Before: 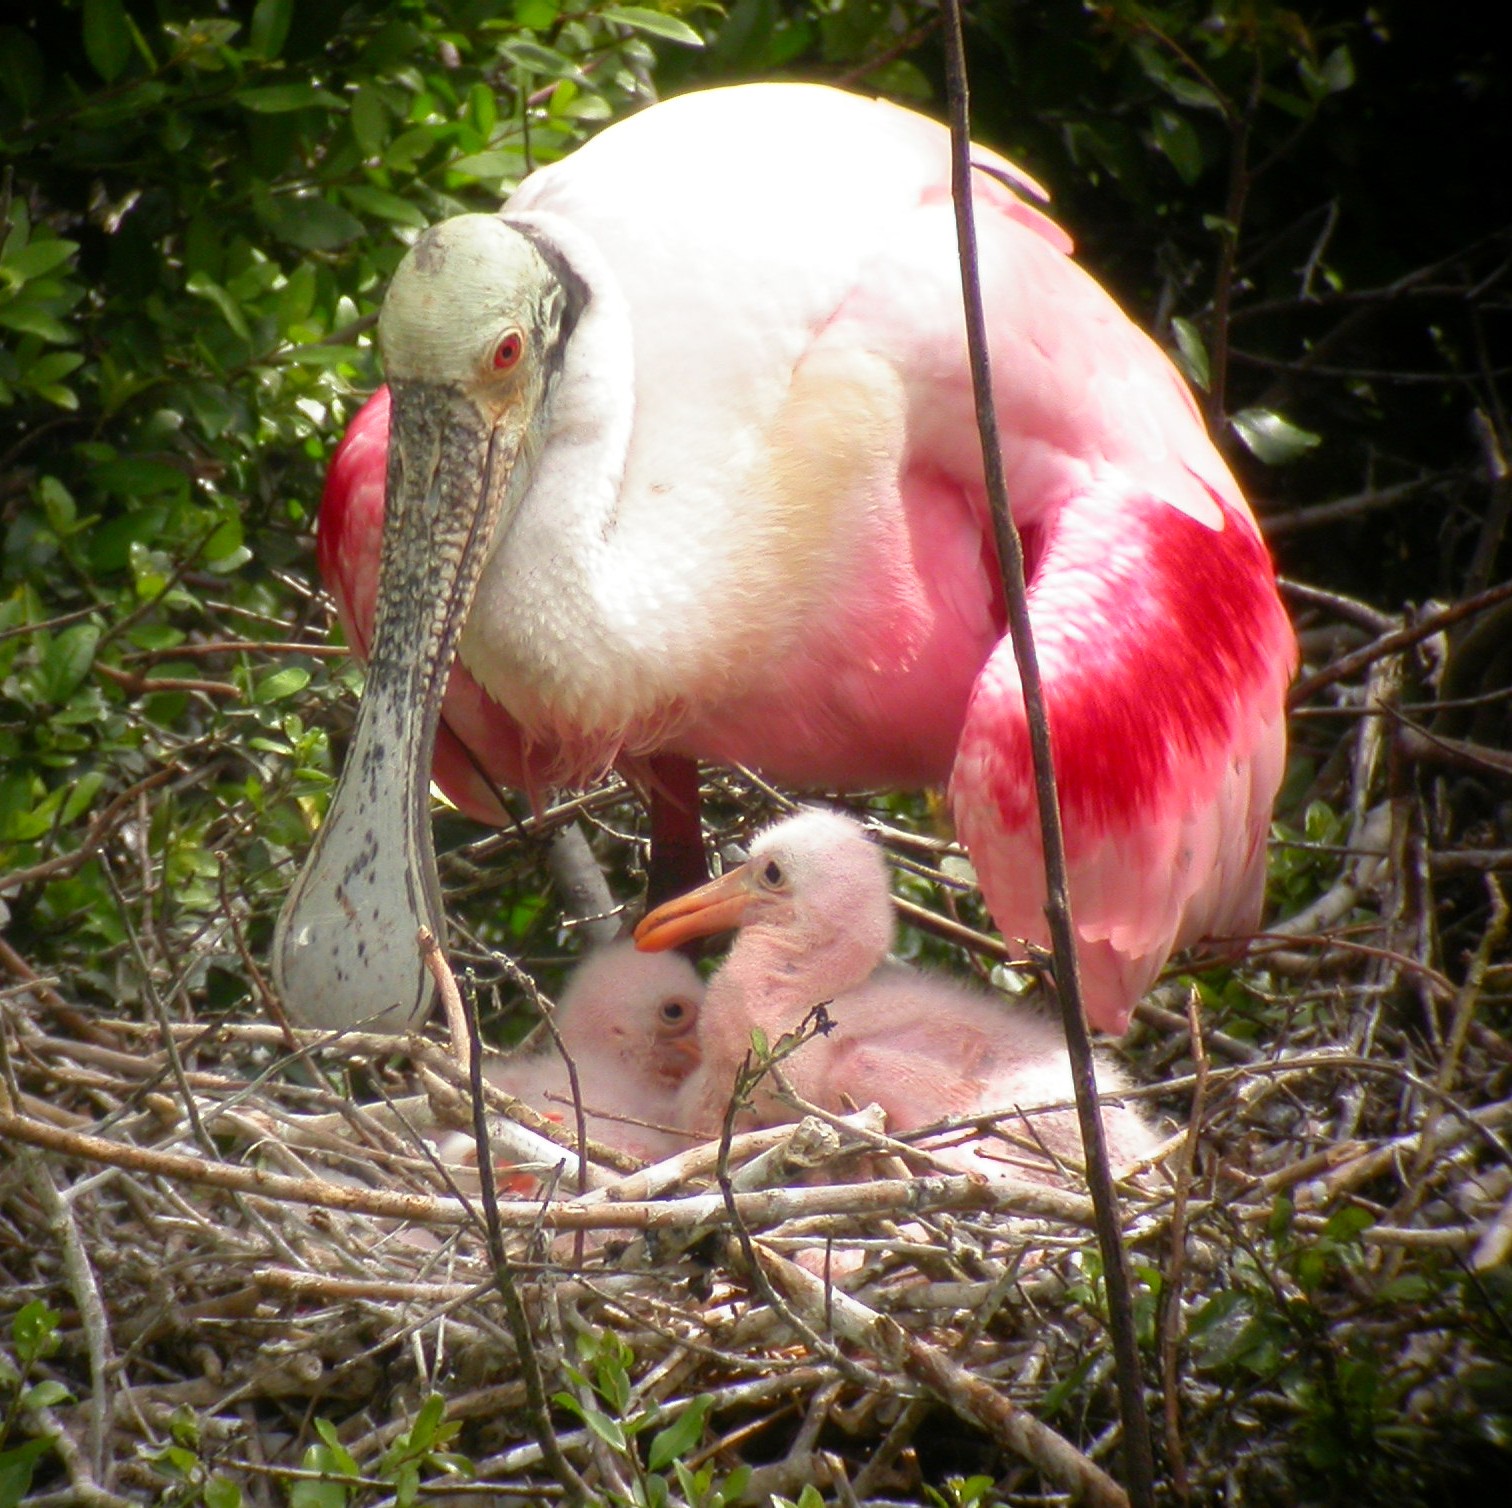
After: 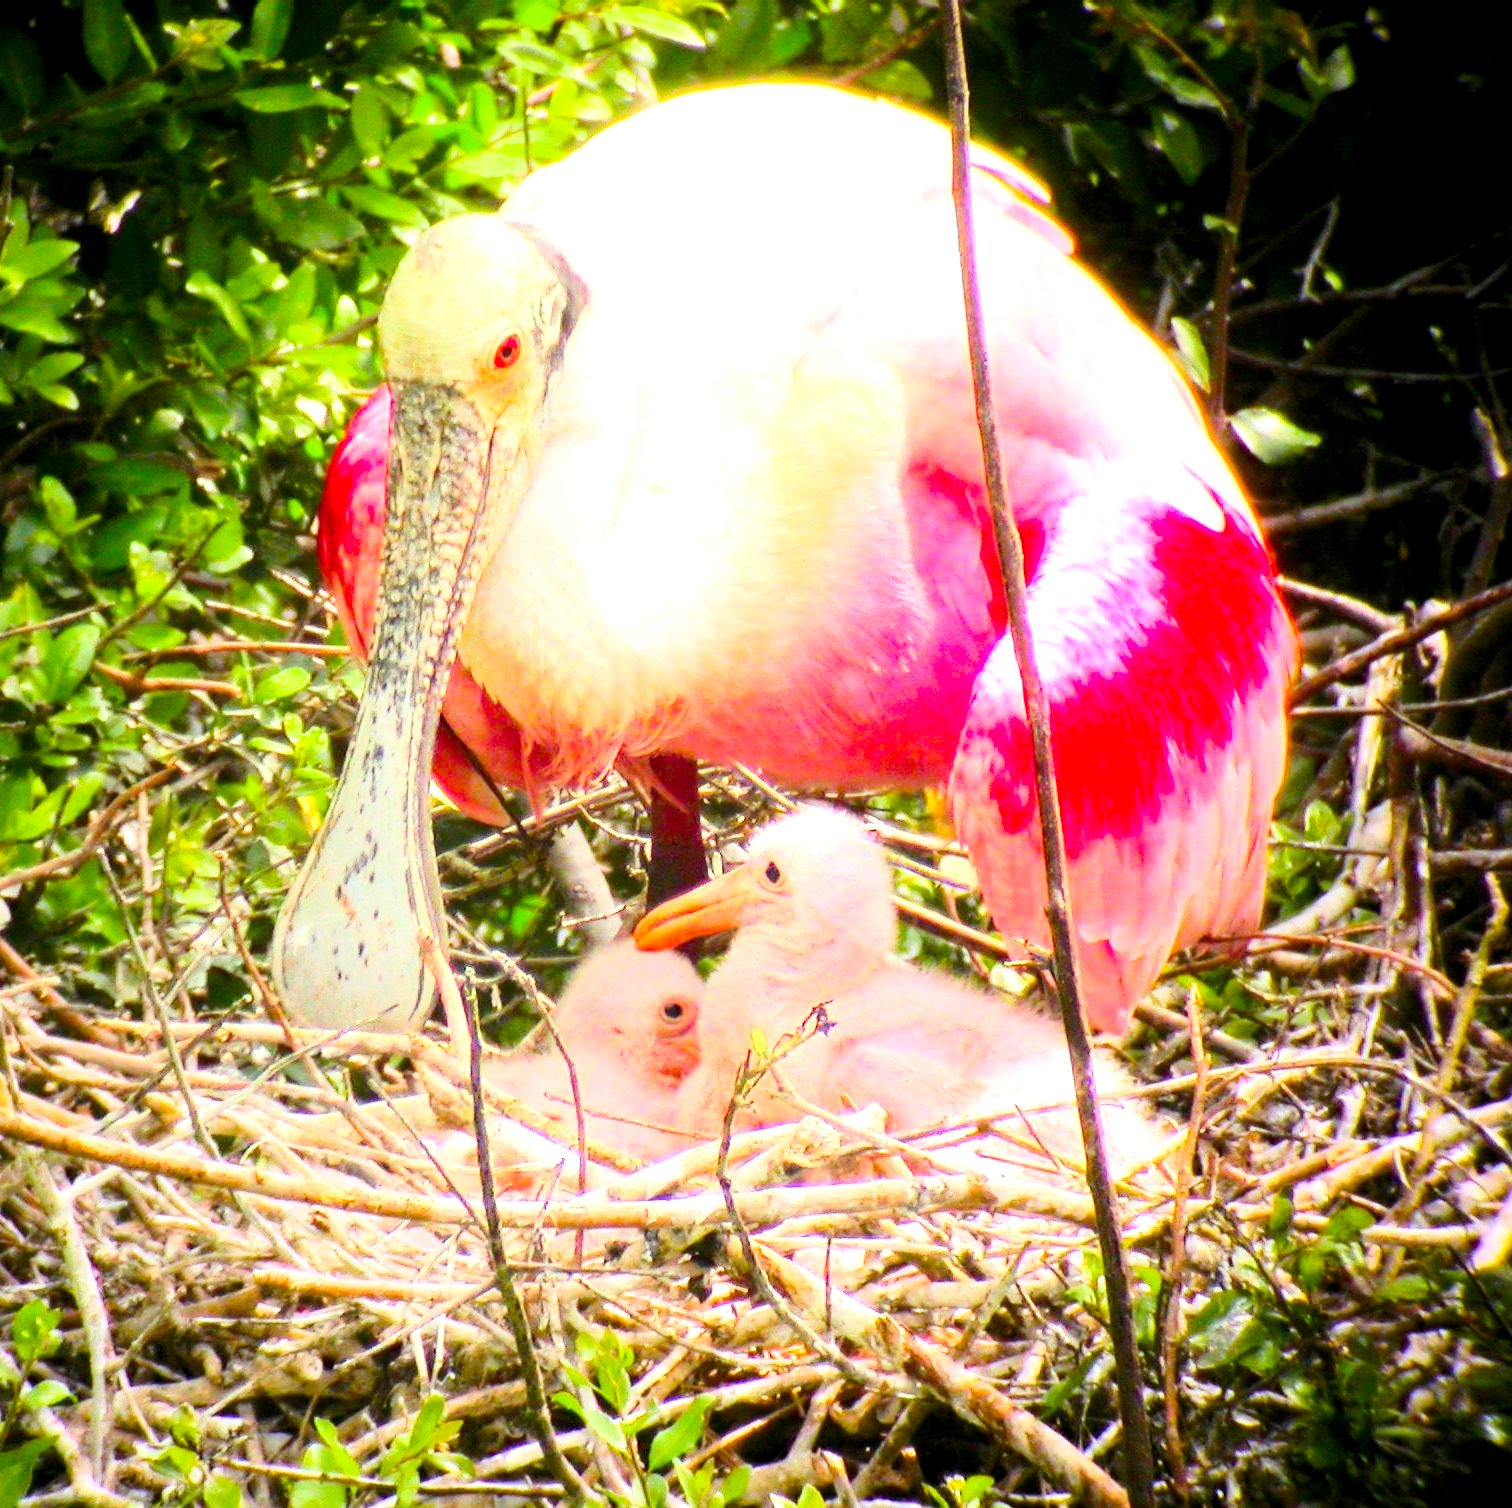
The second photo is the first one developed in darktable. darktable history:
tone curve: curves: ch0 [(0, 0) (0.003, 0.003) (0.011, 0.013) (0.025, 0.029) (0.044, 0.052) (0.069, 0.082) (0.1, 0.118) (0.136, 0.161) (0.177, 0.21) (0.224, 0.27) (0.277, 0.38) (0.335, 0.49) (0.399, 0.594) (0.468, 0.692) (0.543, 0.794) (0.623, 0.857) (0.709, 0.919) (0.801, 0.955) (0.898, 0.978) (1, 1)], color space Lab, linked channels, preserve colors none
haze removal: compatibility mode true, adaptive false
exposure: exposure 1 EV, compensate exposure bias true, compensate highlight preservation false
color balance rgb: global offset › luminance -0.475%, perceptual saturation grading › global saturation 19.645%
